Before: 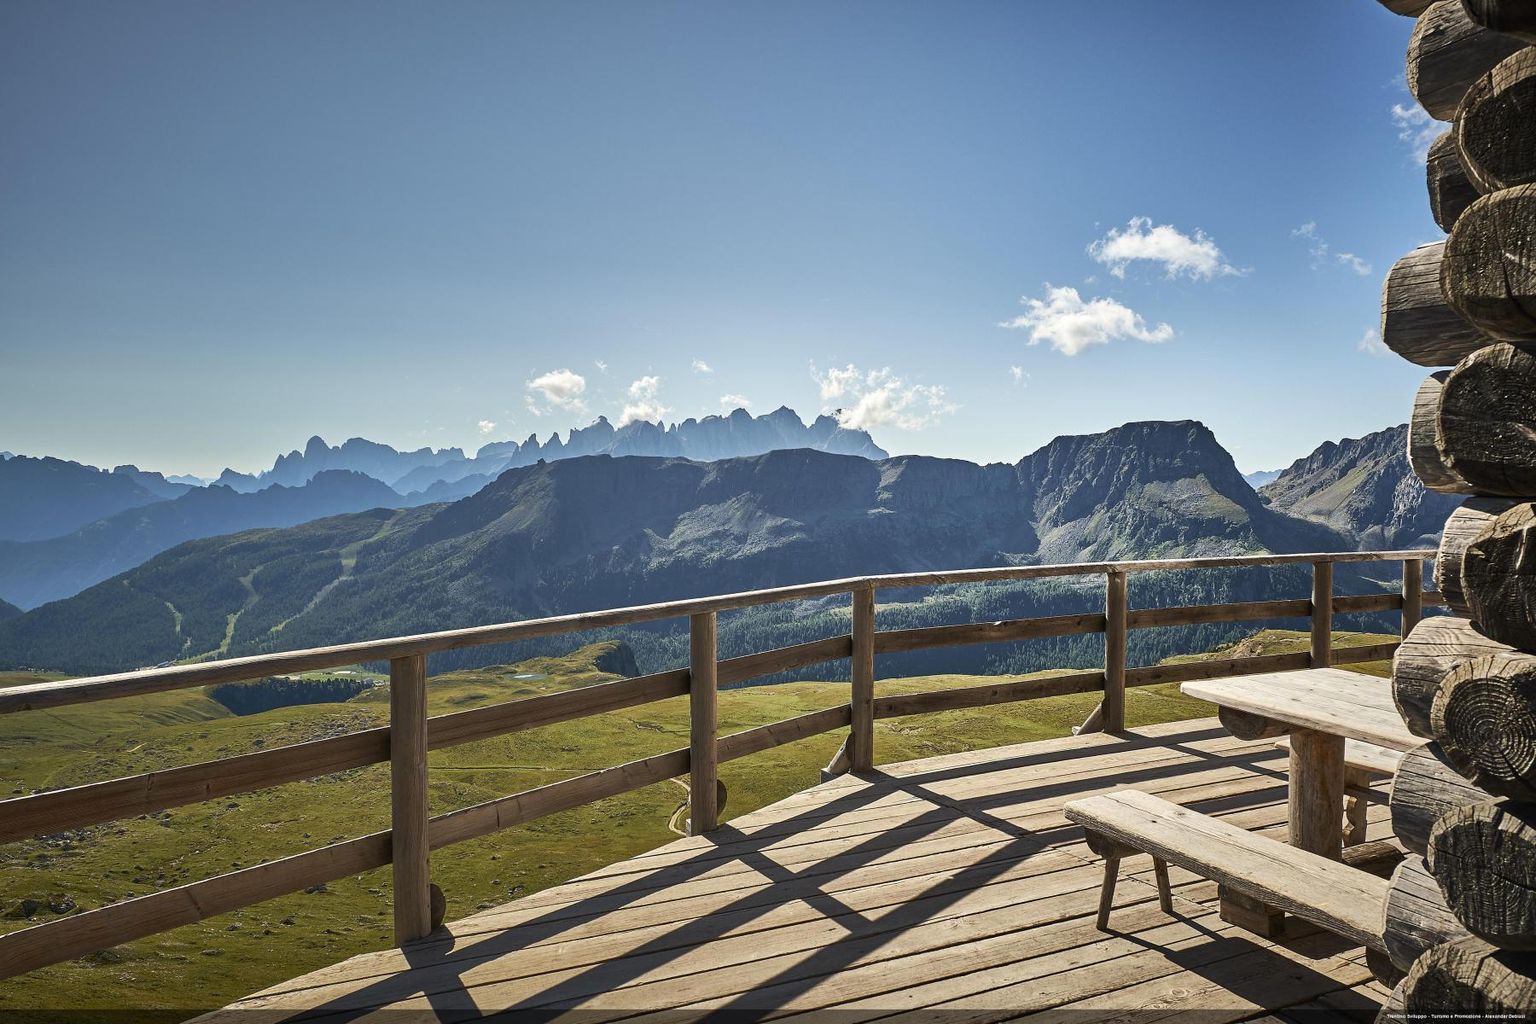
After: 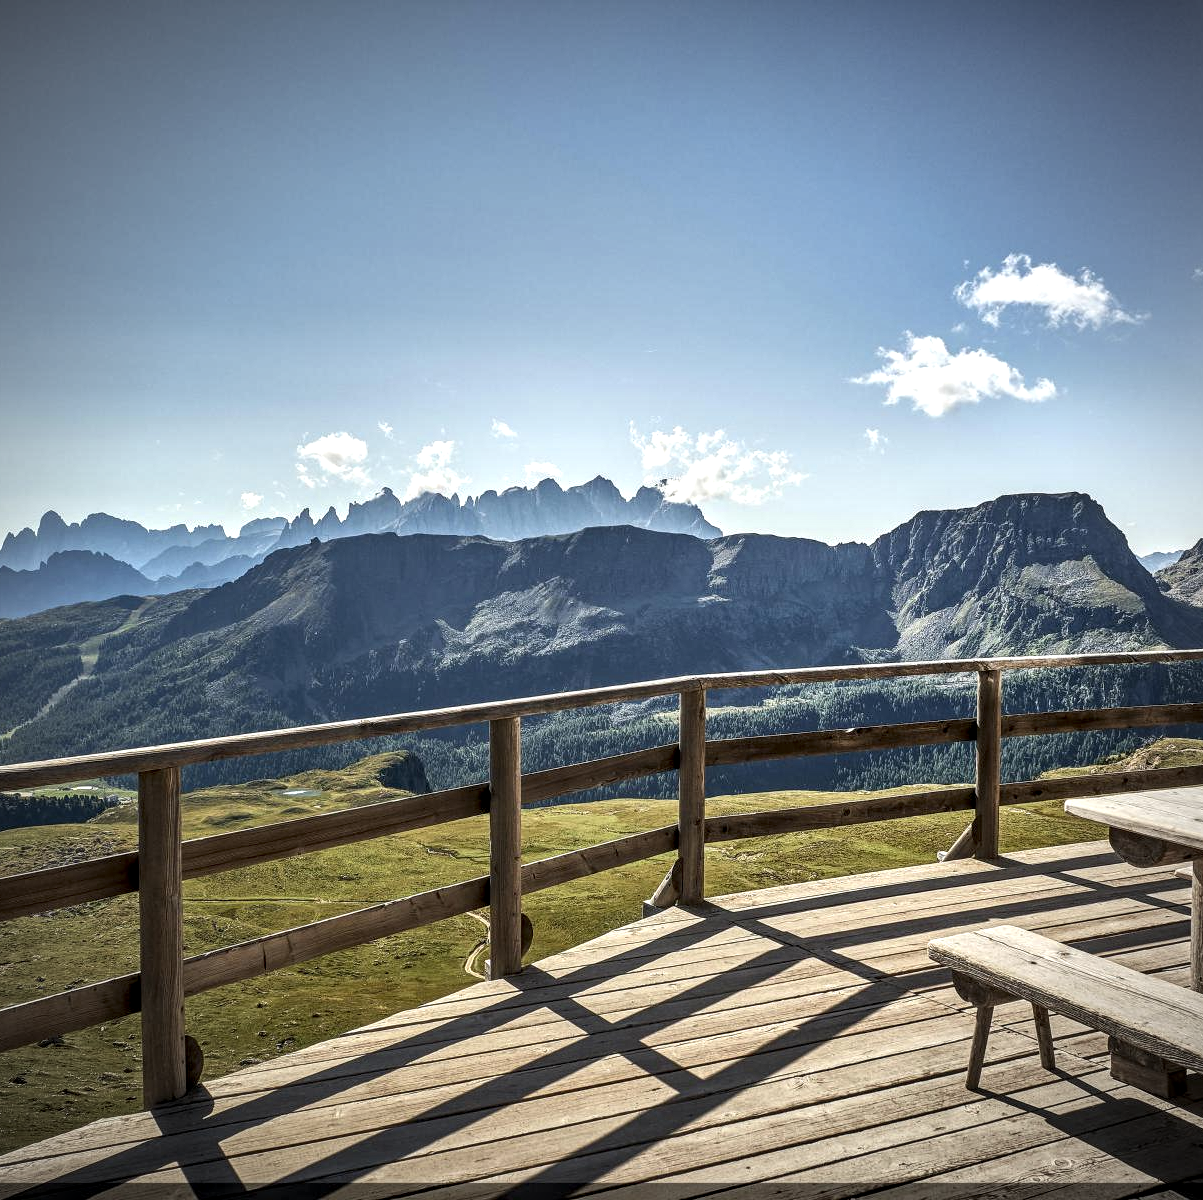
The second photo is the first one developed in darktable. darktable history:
local contrast: highlights 79%, shadows 56%, detail 175%, midtone range 0.428
crop and rotate: left 17.732%, right 15.423%
vignetting: fall-off radius 60.92%
